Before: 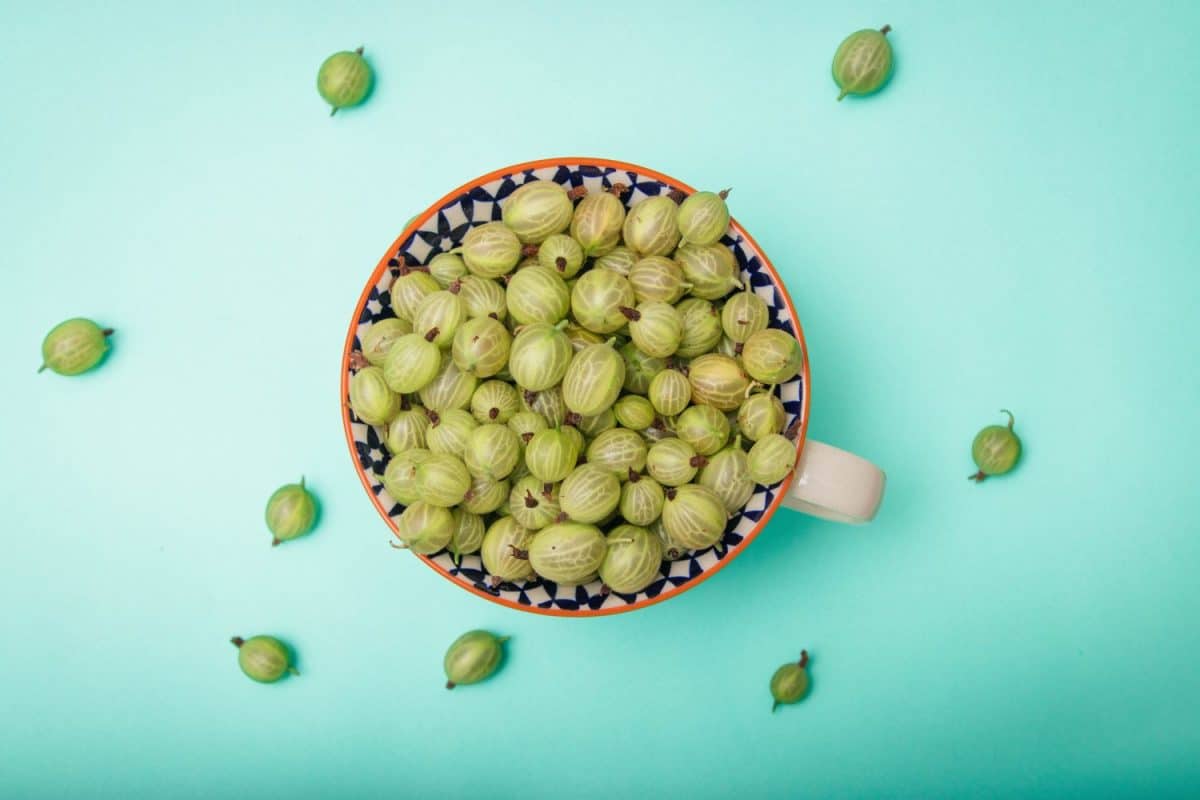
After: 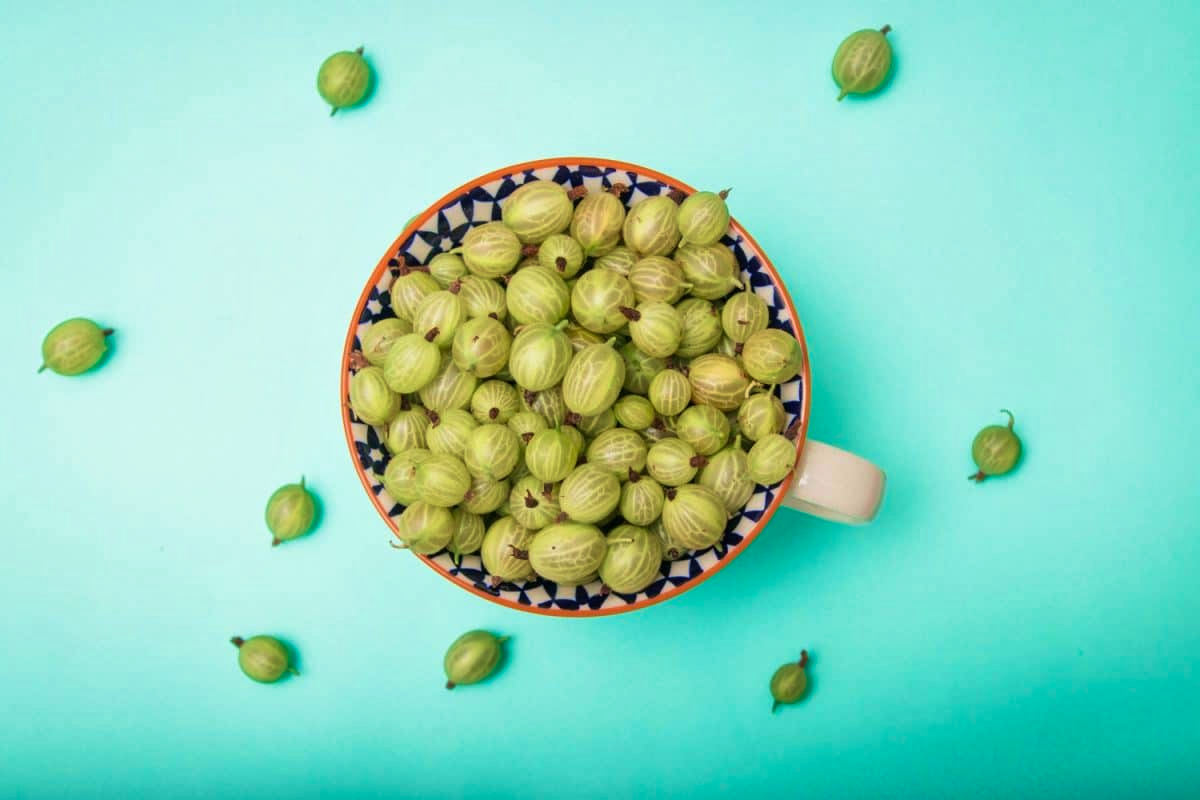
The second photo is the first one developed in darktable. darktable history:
local contrast: mode bilateral grid, contrast 21, coarseness 49, detail 119%, midtone range 0.2
velvia: strength 39.53%
